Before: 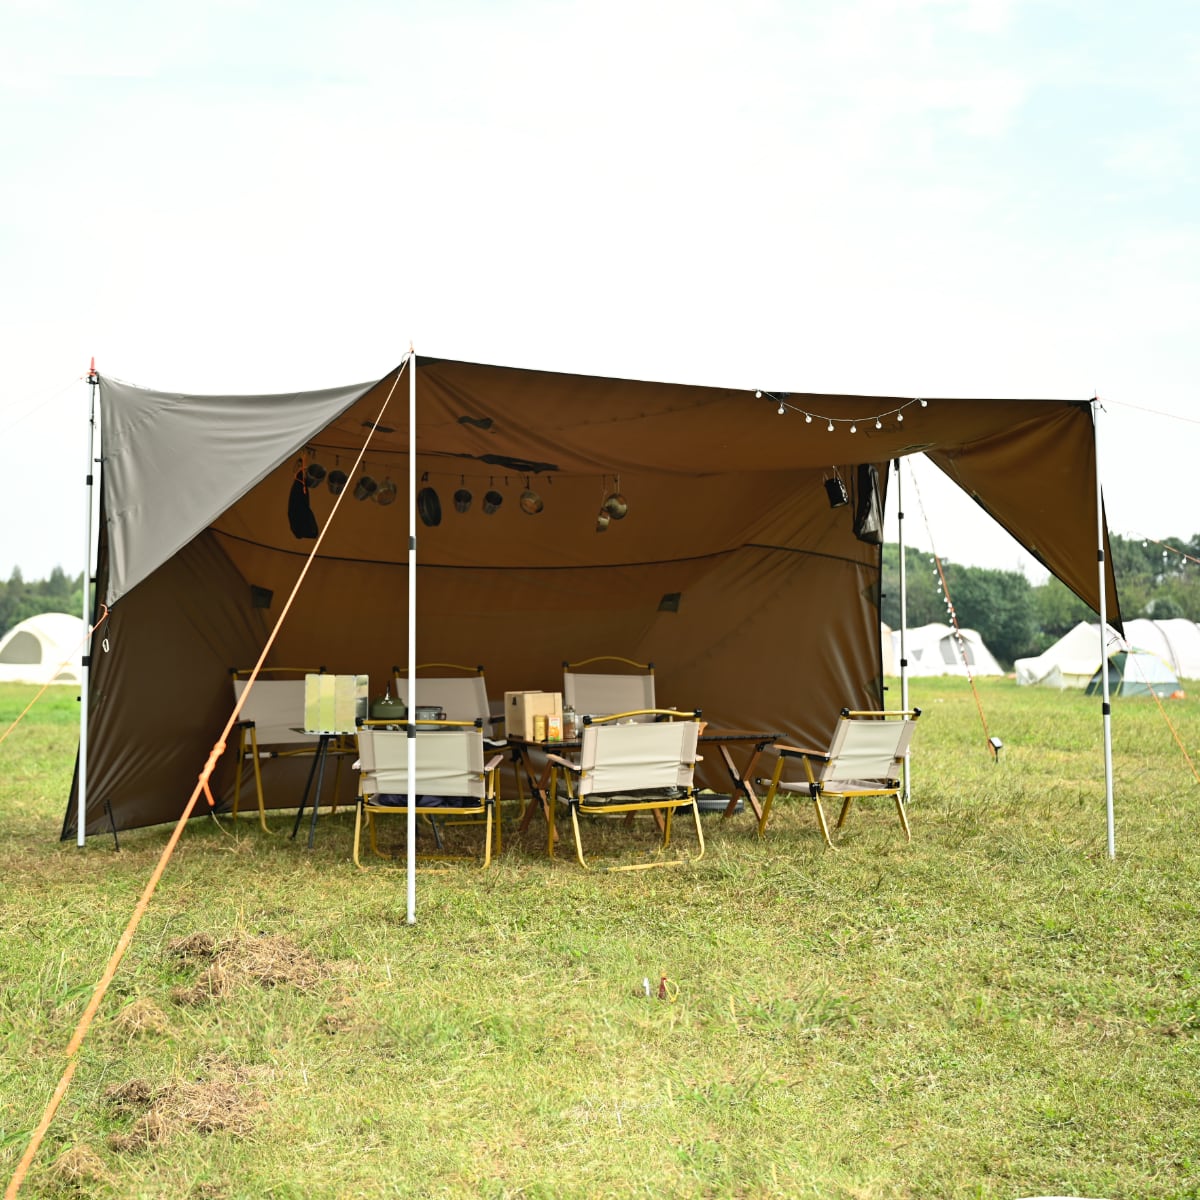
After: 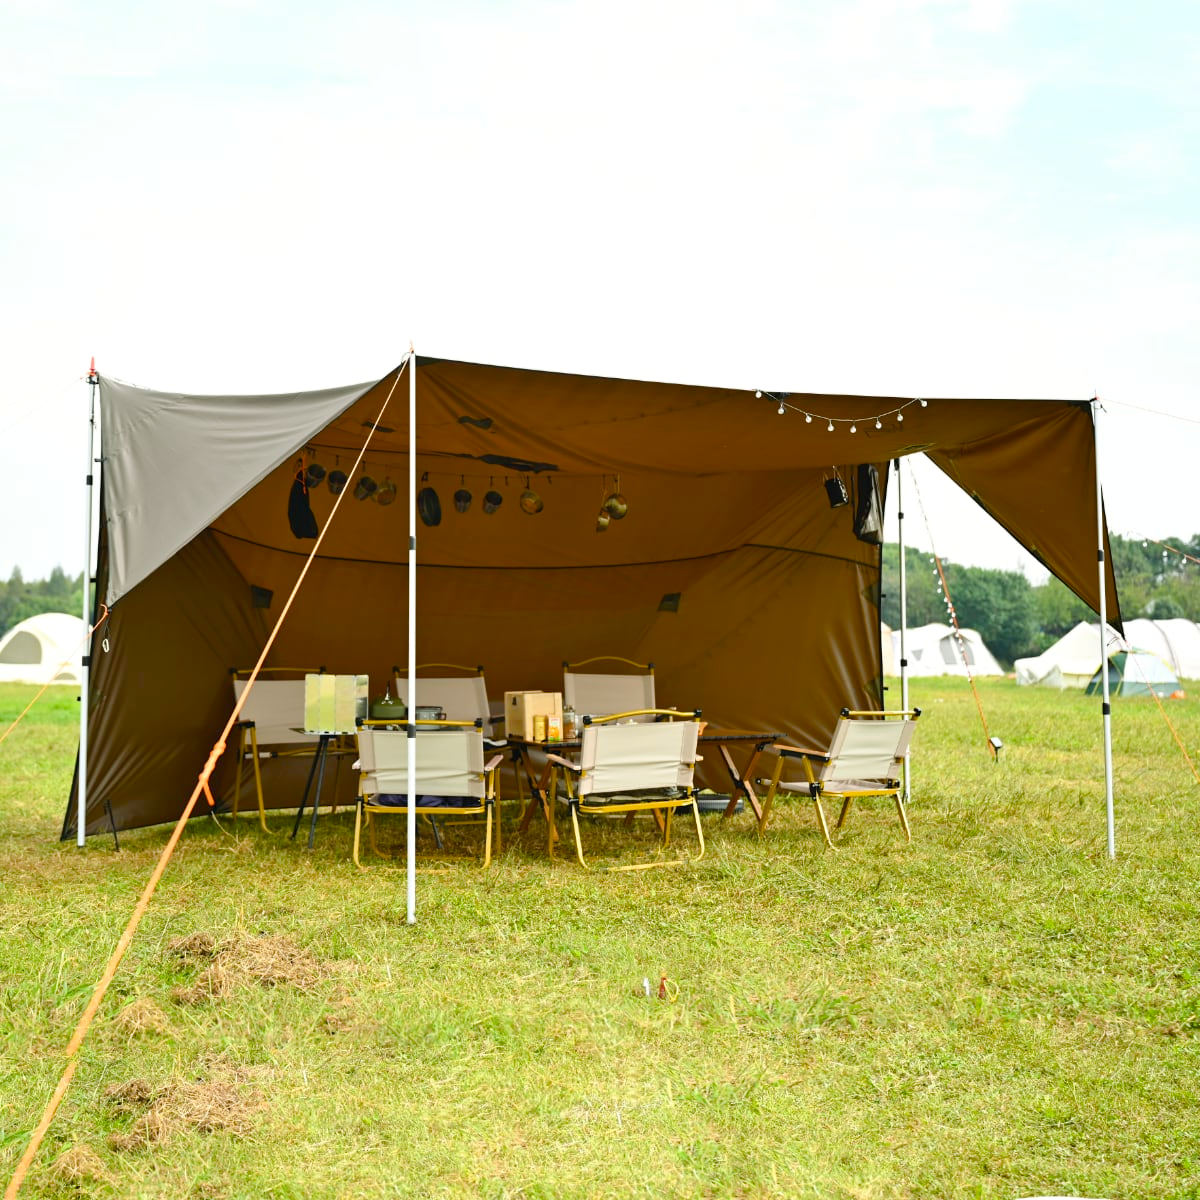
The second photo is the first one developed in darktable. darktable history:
color balance rgb: perceptual saturation grading › global saturation 27.522%, perceptual saturation grading › highlights -25.21%, perceptual saturation grading › shadows 24.001%, perceptual brilliance grading › mid-tones 10.993%, perceptual brilliance grading › shadows 15.2%, global vibrance 20%
